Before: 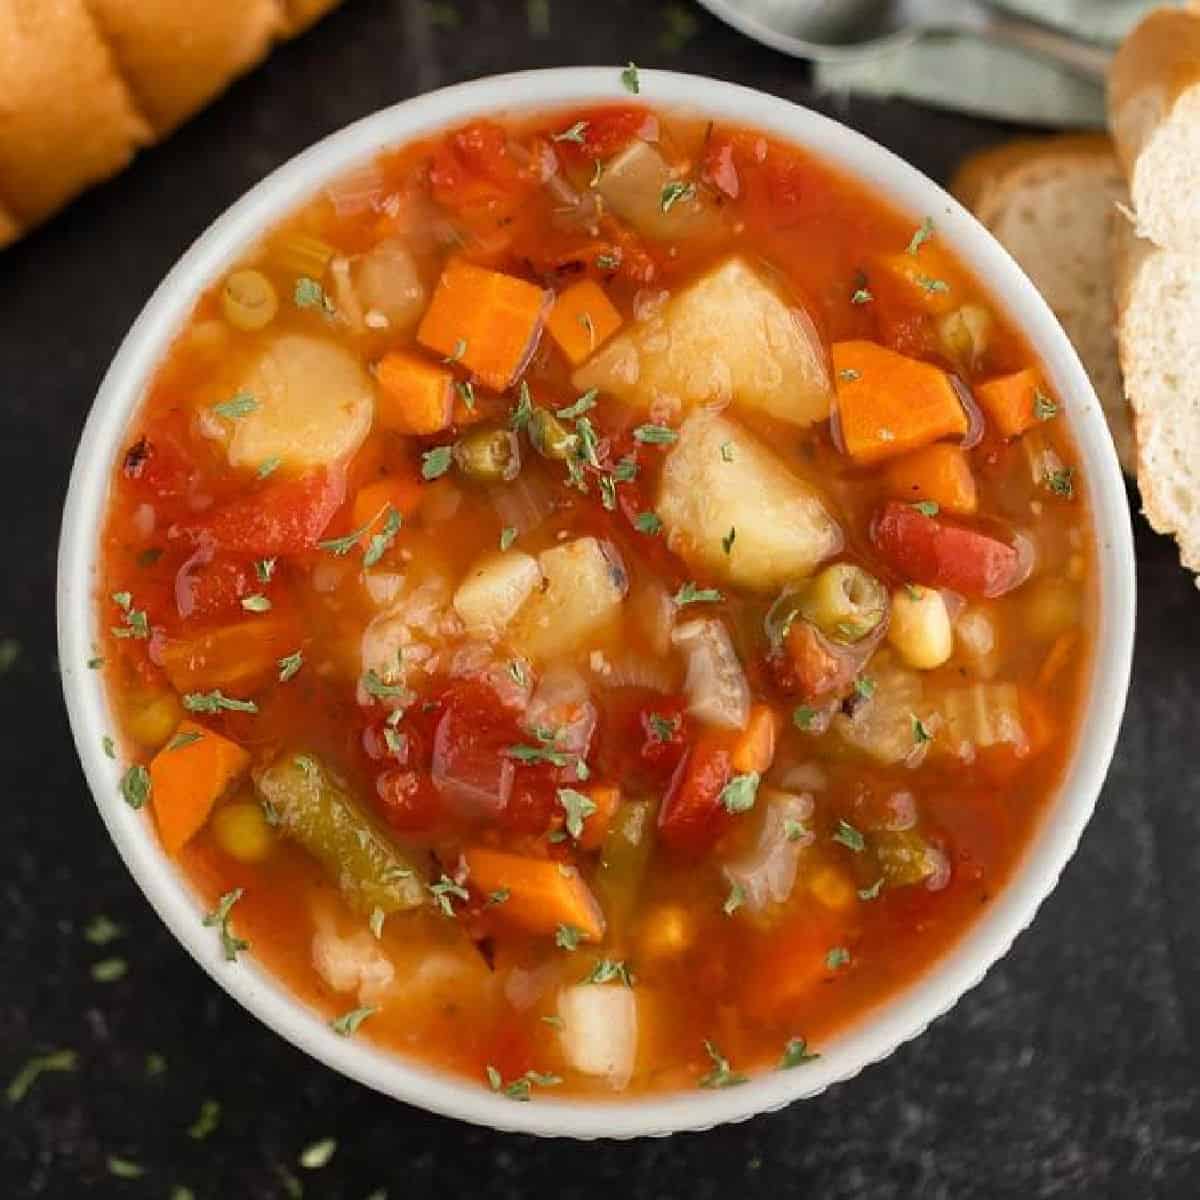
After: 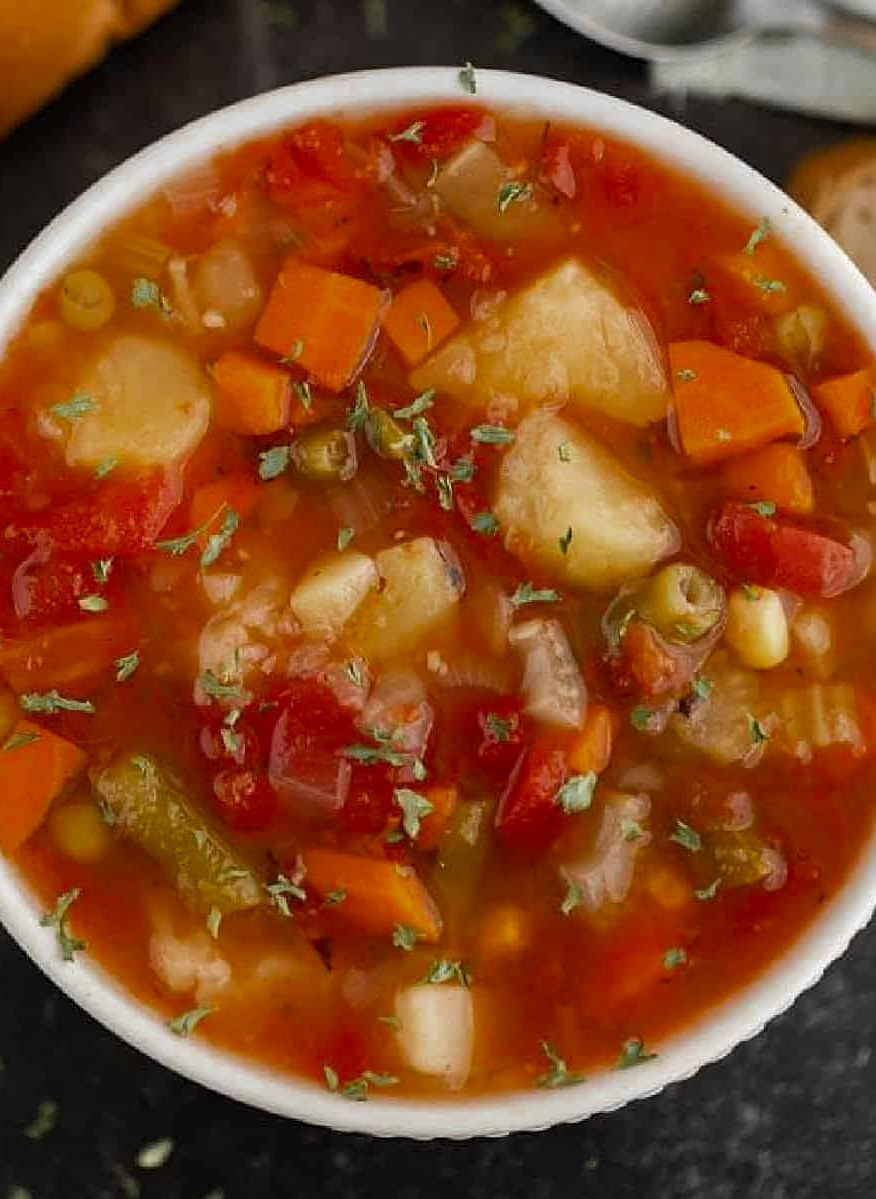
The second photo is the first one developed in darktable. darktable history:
color zones: curves: ch0 [(0.004, 0.388) (0.125, 0.392) (0.25, 0.404) (0.375, 0.5) (0.5, 0.5) (0.625, 0.5) (0.75, 0.5) (0.875, 0.5)]; ch1 [(0, 0.5) (0.125, 0.5) (0.25, 0.5) (0.375, 0.124) (0.524, 0.124) (0.645, 0.128) (0.789, 0.132) (0.914, 0.096) (0.998, 0.068)]
crop: left 13.627%, right 13.357%
sharpen: amount 0.215
